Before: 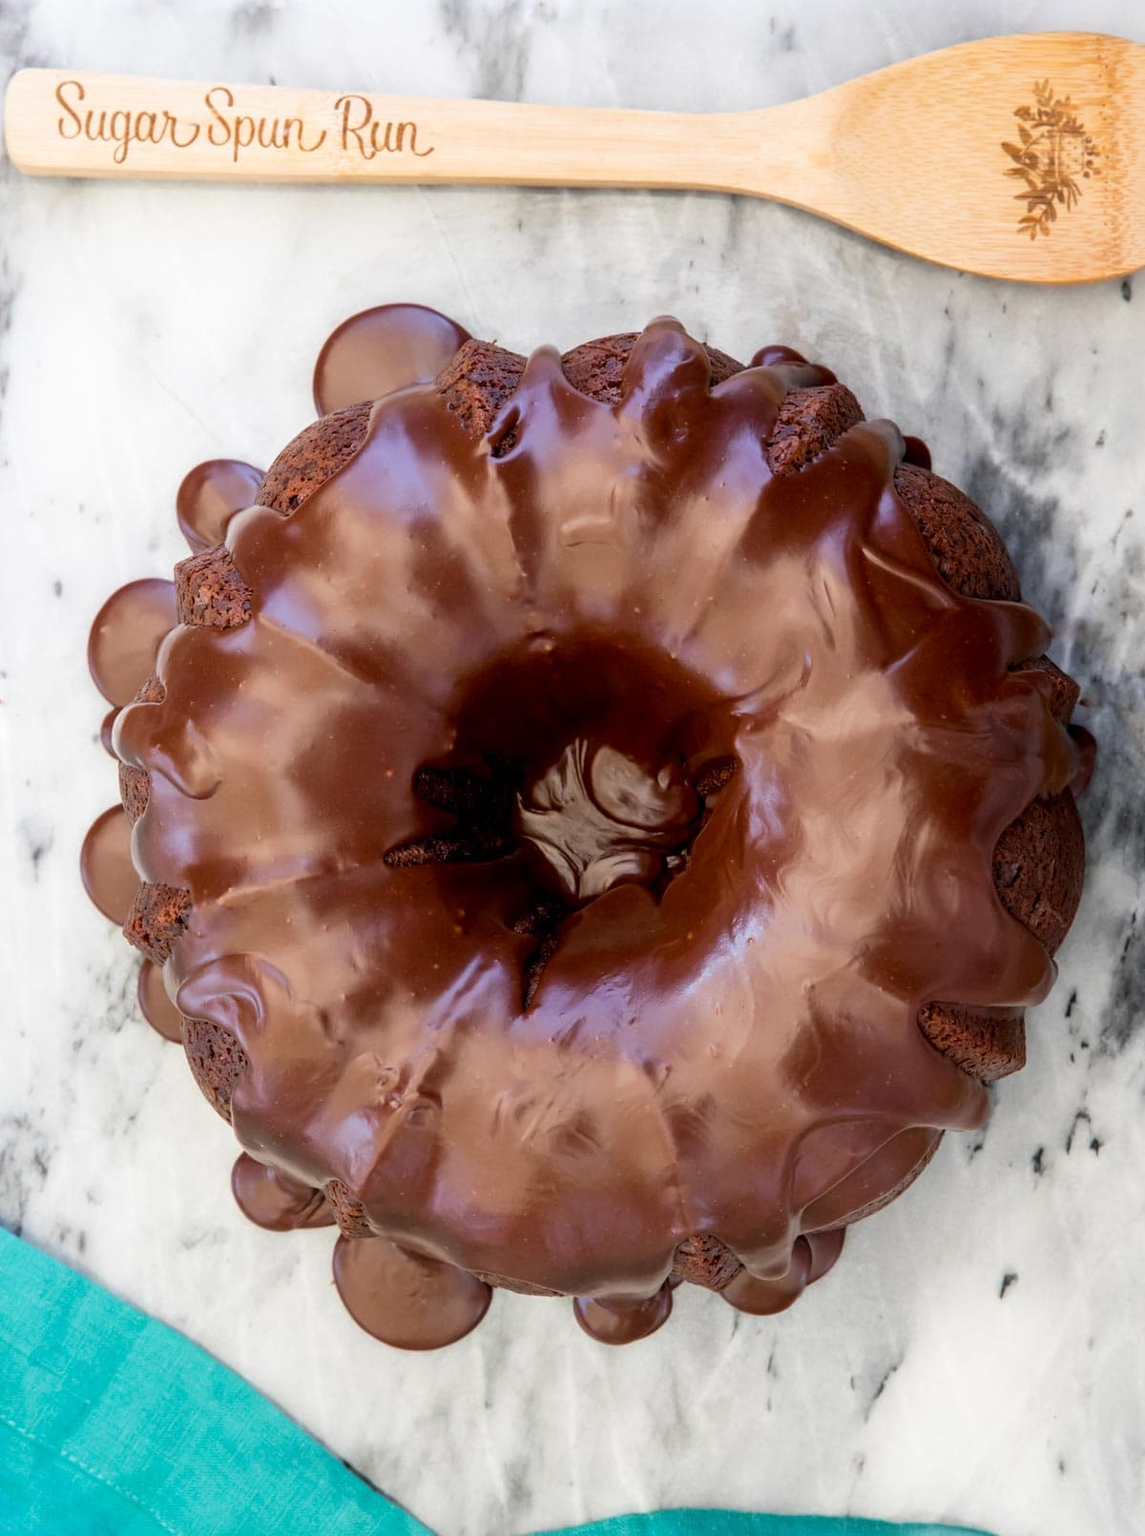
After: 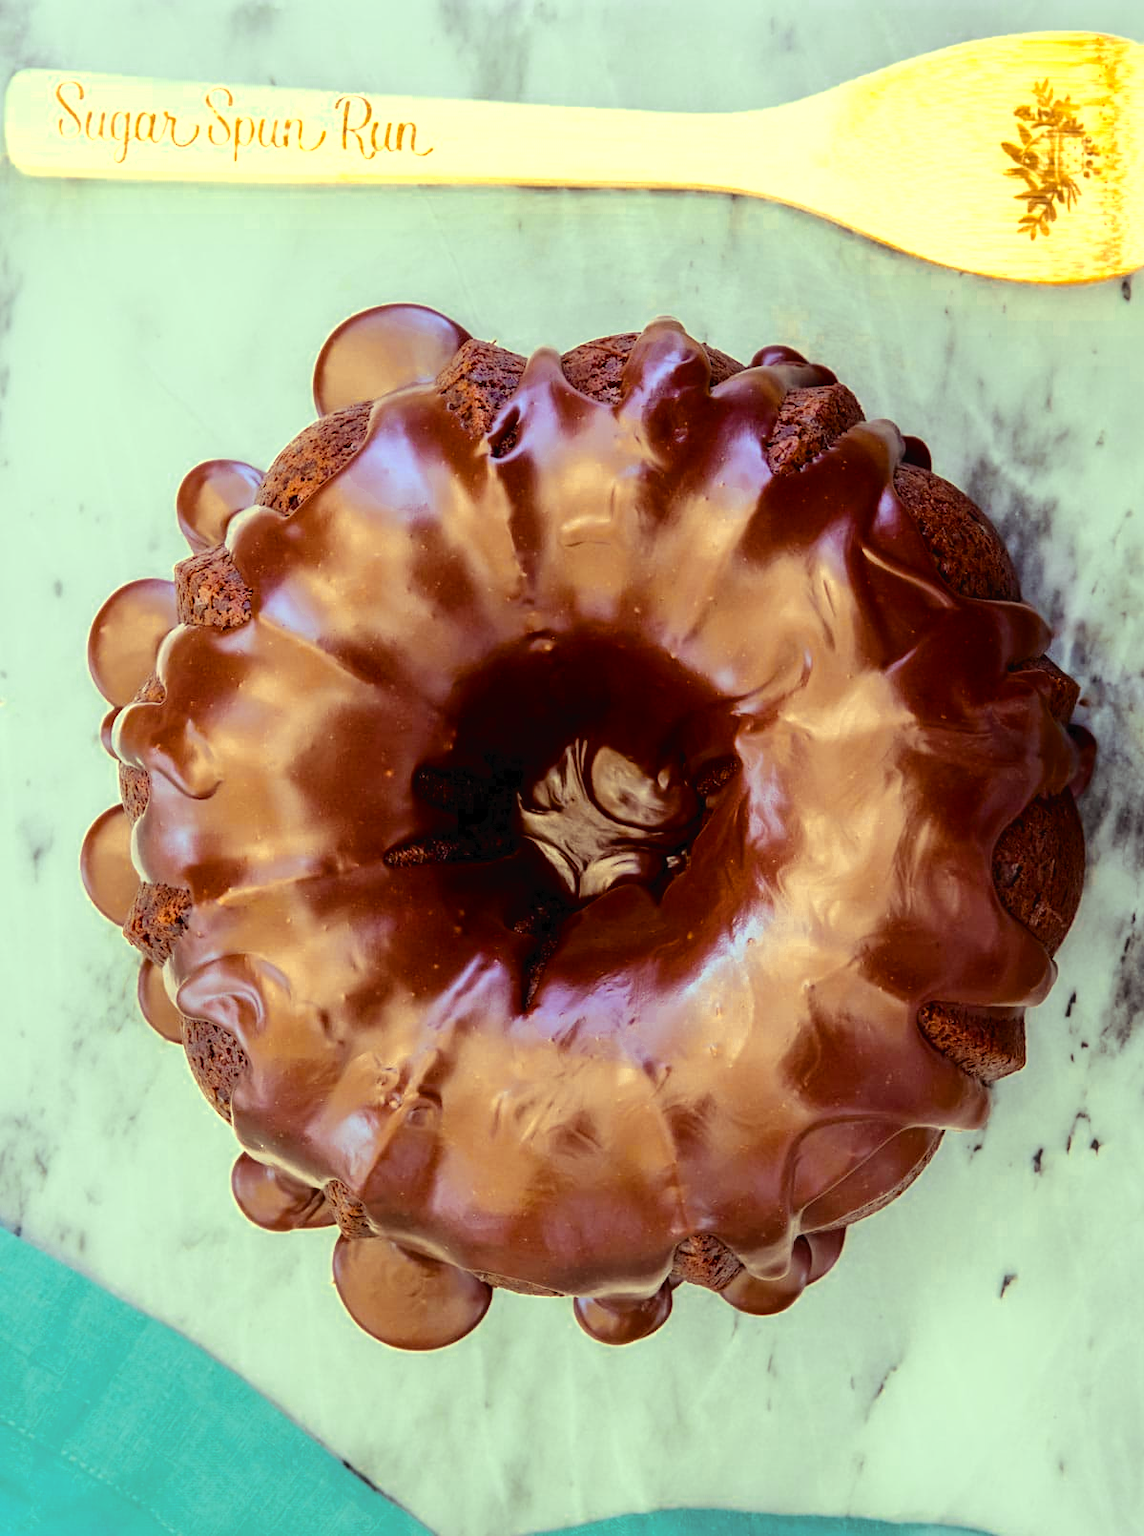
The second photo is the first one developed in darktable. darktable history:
tone curve: curves: ch0 [(0, 0) (0.003, 0.02) (0.011, 0.023) (0.025, 0.028) (0.044, 0.045) (0.069, 0.063) (0.1, 0.09) (0.136, 0.122) (0.177, 0.166) (0.224, 0.223) (0.277, 0.297) (0.335, 0.384) (0.399, 0.461) (0.468, 0.549) (0.543, 0.632) (0.623, 0.705) (0.709, 0.772) (0.801, 0.844) (0.898, 0.91) (1, 1)], color space Lab, independent channels, preserve colors none
color zones: curves: ch0 [(0, 0.485) (0.178, 0.476) (0.261, 0.623) (0.411, 0.403) (0.708, 0.603) (0.934, 0.412)]; ch1 [(0.003, 0.485) (0.149, 0.496) (0.229, 0.584) (0.326, 0.551) (0.484, 0.262) (0.757, 0.643)]
color balance rgb: shadows lift › chroma 4.515%, shadows lift › hue 25.71°, highlights gain › luminance 15.473%, highlights gain › chroma 6.96%, highlights gain › hue 122.46°, perceptual saturation grading › global saturation 31.153%
